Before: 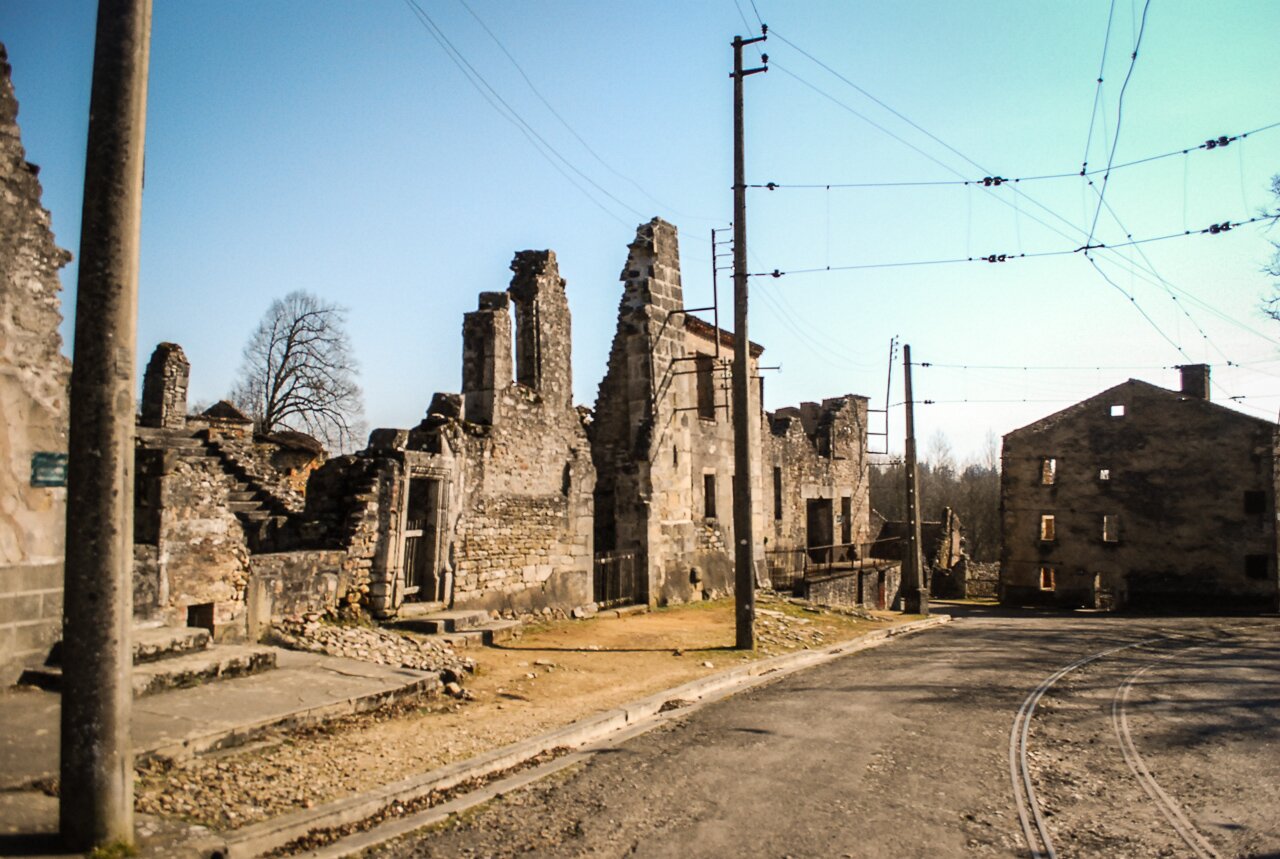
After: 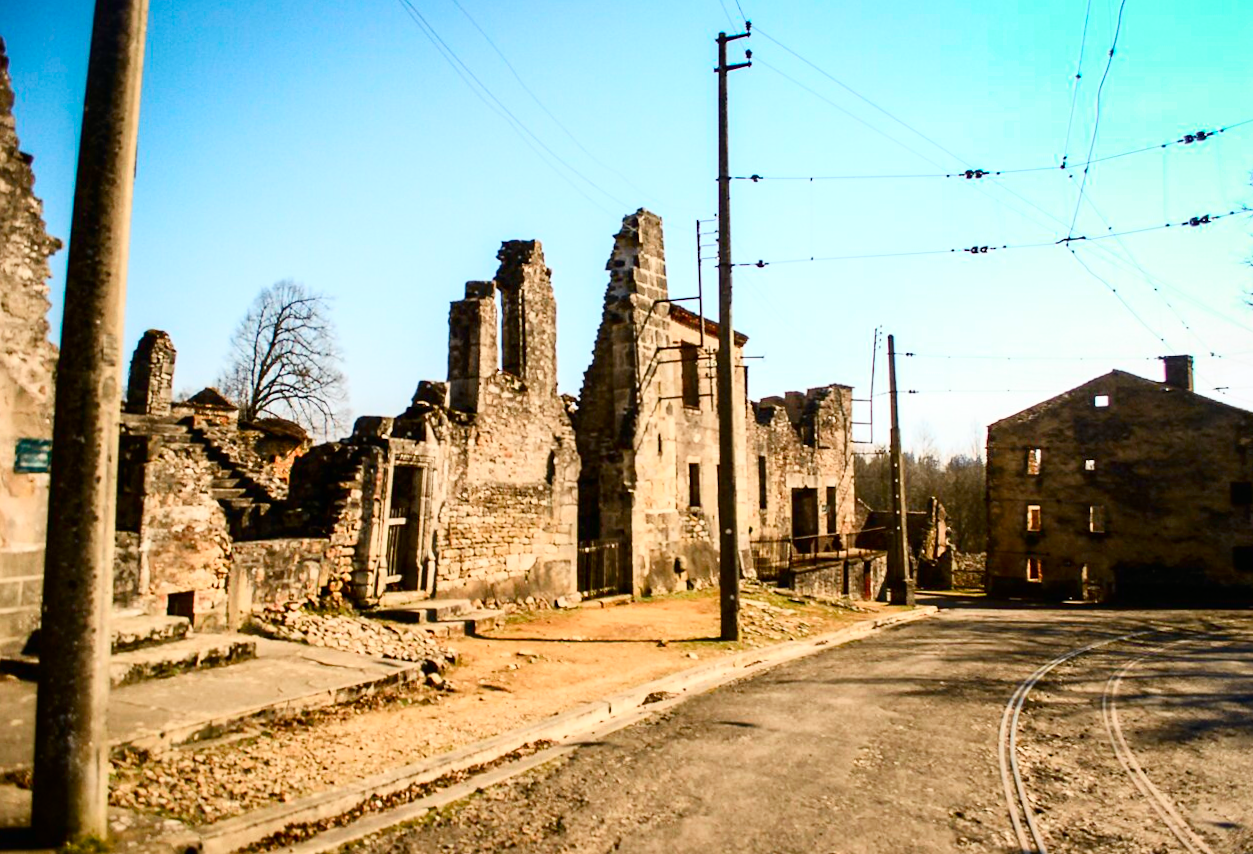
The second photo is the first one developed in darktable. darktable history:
rotate and perspective: rotation 0.226°, lens shift (vertical) -0.042, crop left 0.023, crop right 0.982, crop top 0.006, crop bottom 0.994
color balance rgb: perceptual saturation grading › global saturation 20%, perceptual saturation grading › highlights -25%, perceptual saturation grading › shadows 50%
tone curve: curves: ch0 [(0, 0) (0.051, 0.021) (0.11, 0.069) (0.249, 0.235) (0.452, 0.526) (0.596, 0.713) (0.703, 0.83) (0.851, 0.938) (1, 1)]; ch1 [(0, 0) (0.1, 0.038) (0.318, 0.221) (0.413, 0.325) (0.443, 0.412) (0.483, 0.474) (0.503, 0.501) (0.516, 0.517) (0.548, 0.568) (0.569, 0.599) (0.594, 0.634) (0.666, 0.701) (1, 1)]; ch2 [(0, 0) (0.453, 0.435) (0.479, 0.476) (0.504, 0.5) (0.529, 0.537) (0.556, 0.583) (0.584, 0.618) (0.824, 0.815) (1, 1)], color space Lab, independent channels, preserve colors none
